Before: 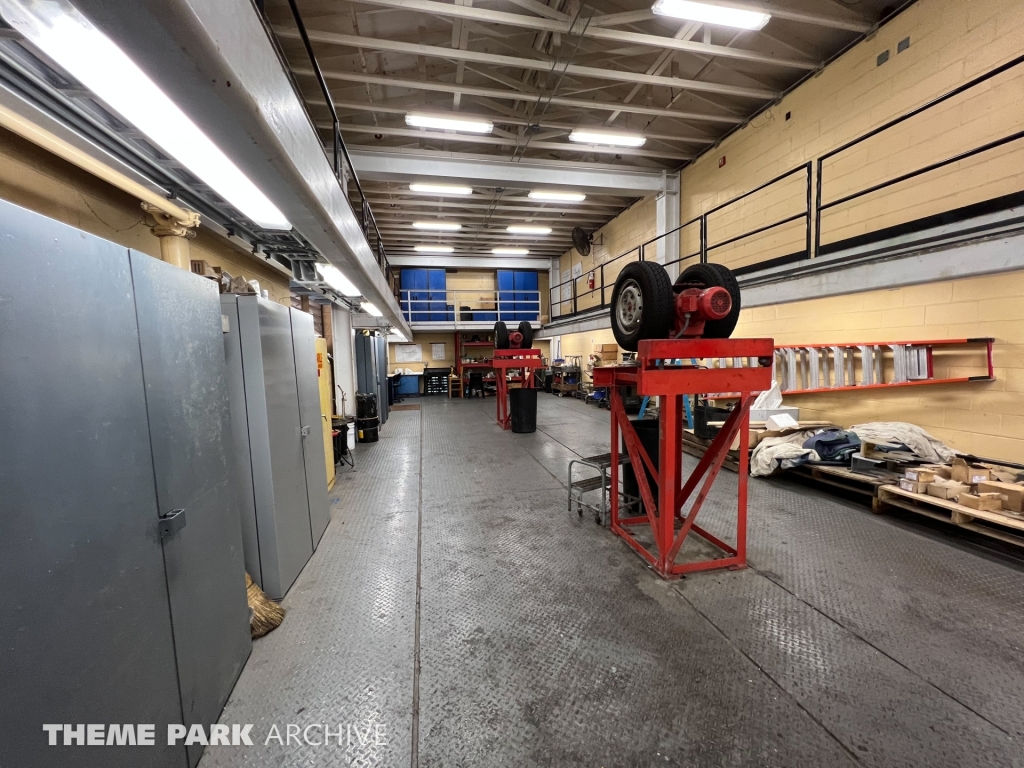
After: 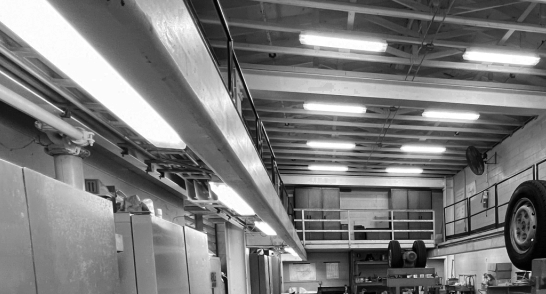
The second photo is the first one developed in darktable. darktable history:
crop: left 10.382%, top 10.55%, right 36.26%, bottom 51.142%
color zones: curves: ch0 [(0.002, 0.589) (0.107, 0.484) (0.146, 0.249) (0.217, 0.352) (0.309, 0.525) (0.39, 0.404) (0.455, 0.169) (0.597, 0.055) (0.724, 0.212) (0.775, 0.691) (0.869, 0.571) (1, 0.587)]; ch1 [(0, 0) (0.143, 0) (0.286, 0) (0.429, 0) (0.571, 0) (0.714, 0) (0.857, 0)]
